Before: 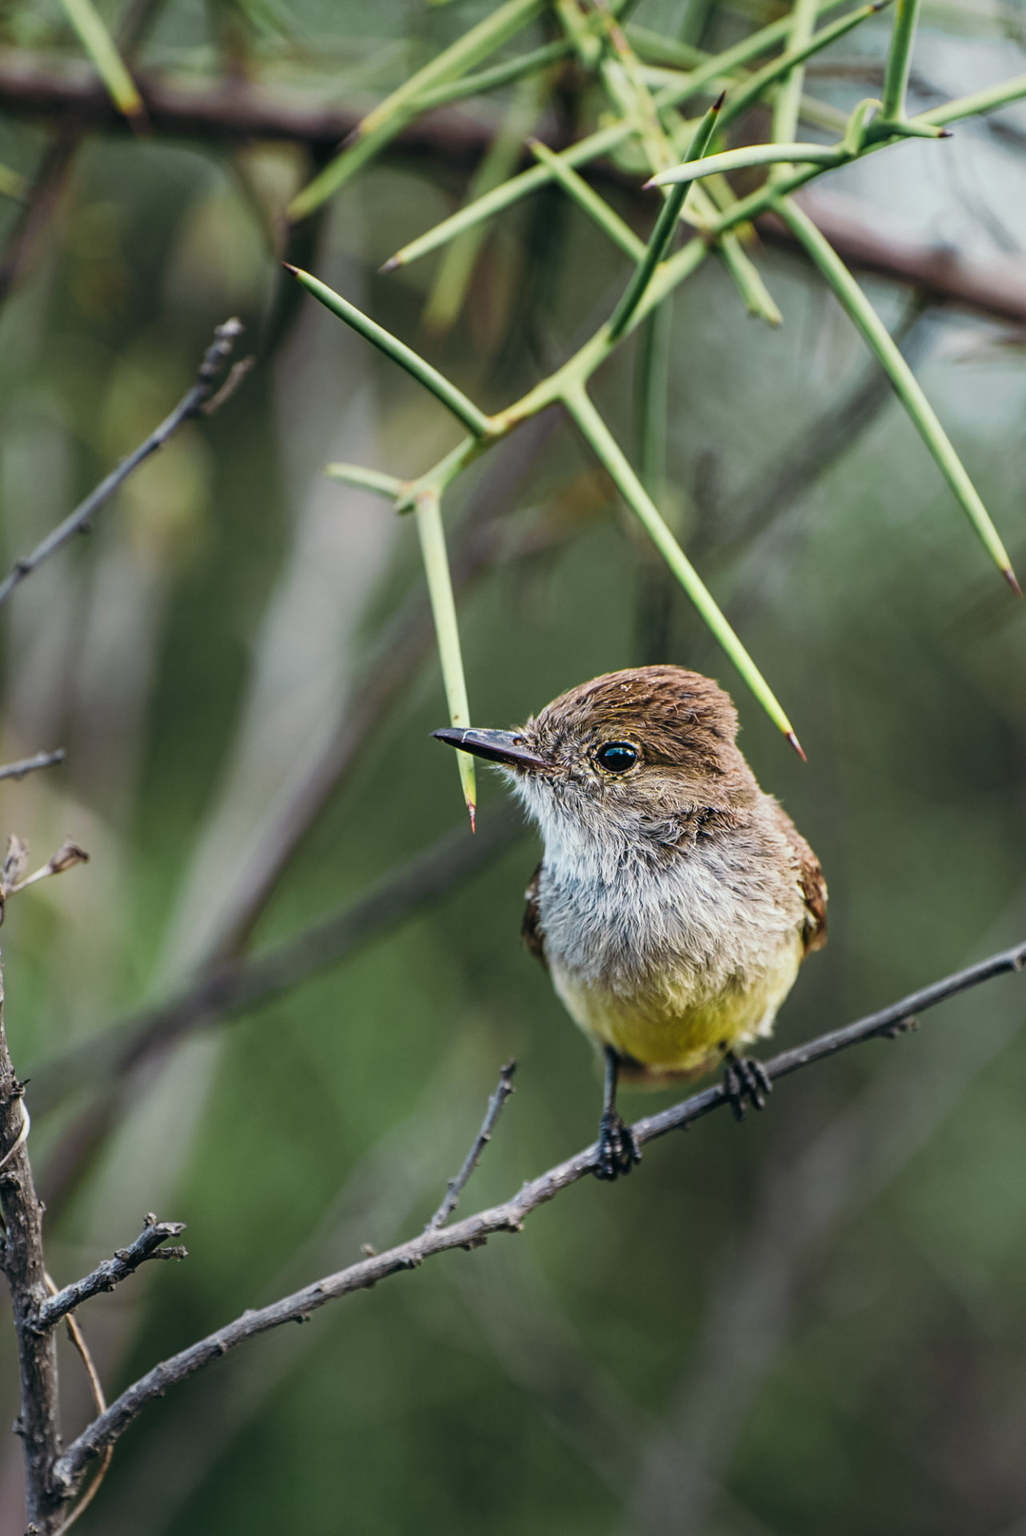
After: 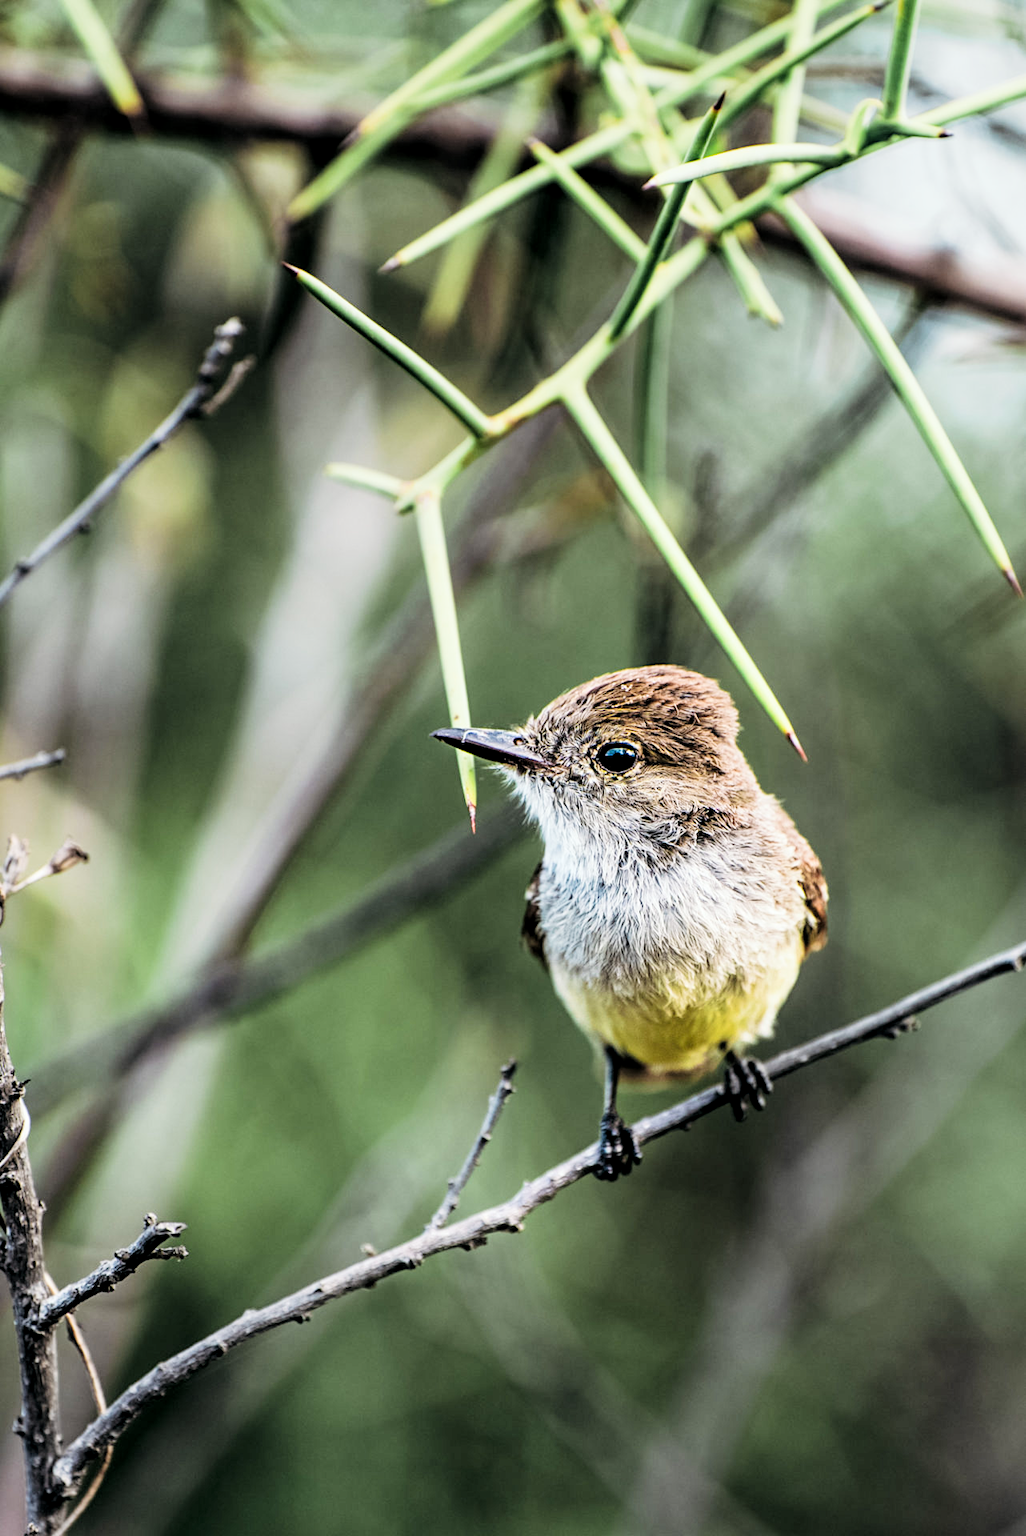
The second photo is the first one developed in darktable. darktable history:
filmic rgb: black relative exposure -5.01 EV, white relative exposure 3.98 EV, hardness 2.88, contrast 1.386, highlights saturation mix -29.33%
local contrast: highlights 106%, shadows 99%, detail 120%, midtone range 0.2
exposure: black level correction 0, exposure 0.841 EV, compensate highlight preservation false
